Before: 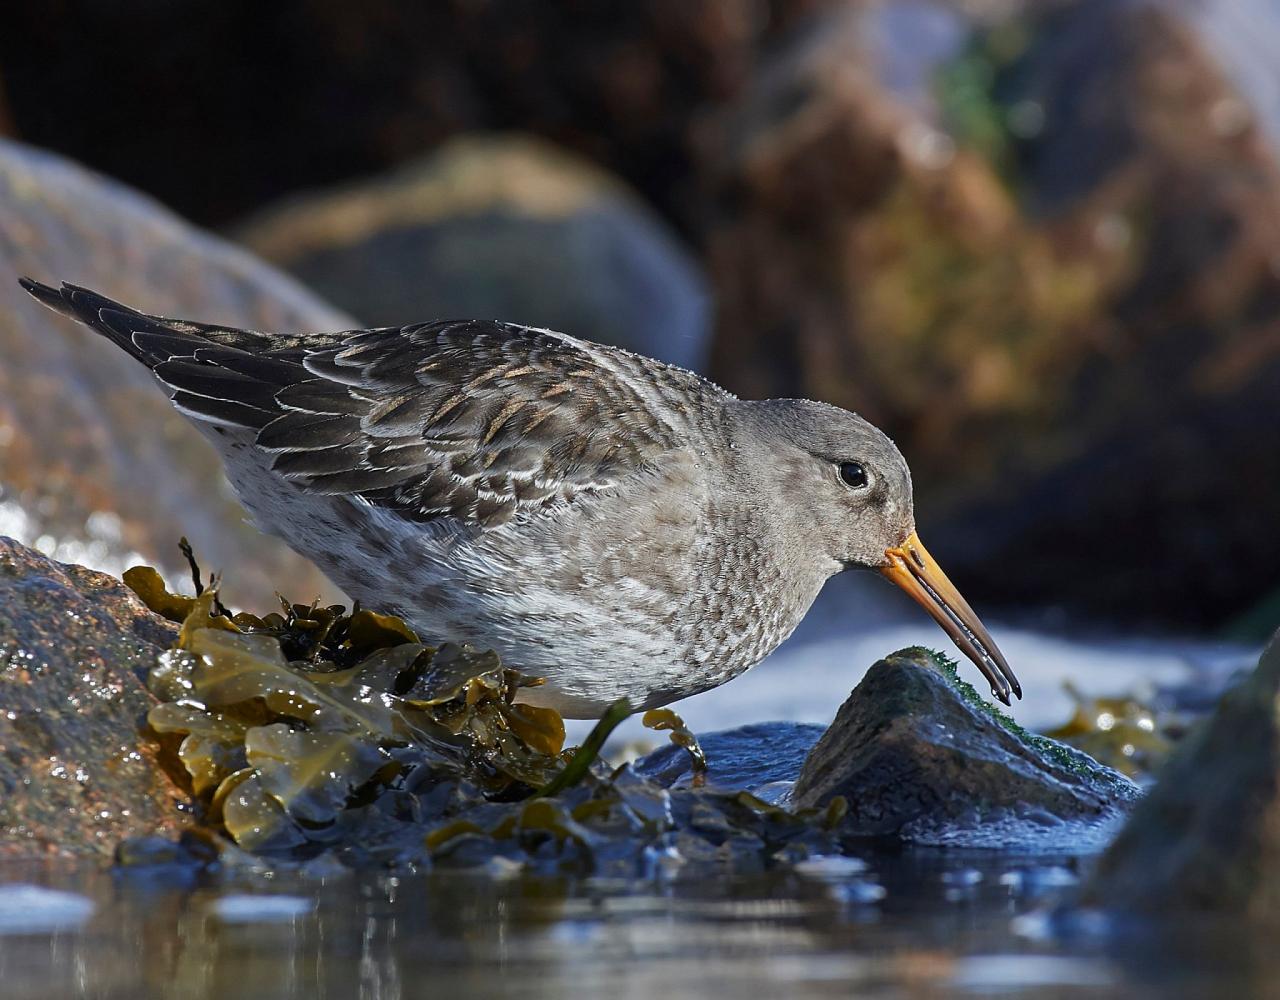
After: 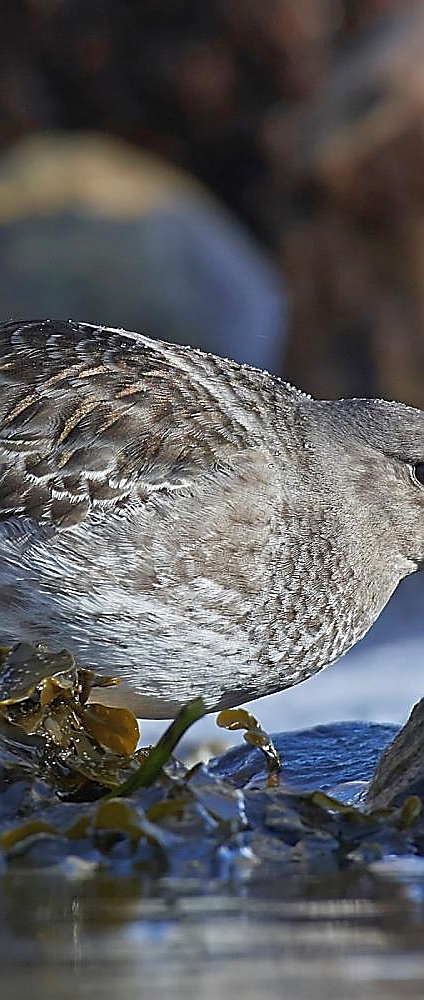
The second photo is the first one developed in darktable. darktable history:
crop: left 33.327%, right 33.544%
exposure: black level correction -0.001, exposure 0.079 EV, compensate highlight preservation false
shadows and highlights: shadows 42.77, highlights 6.98
sharpen: radius 1.385, amount 1.266, threshold 0.646
